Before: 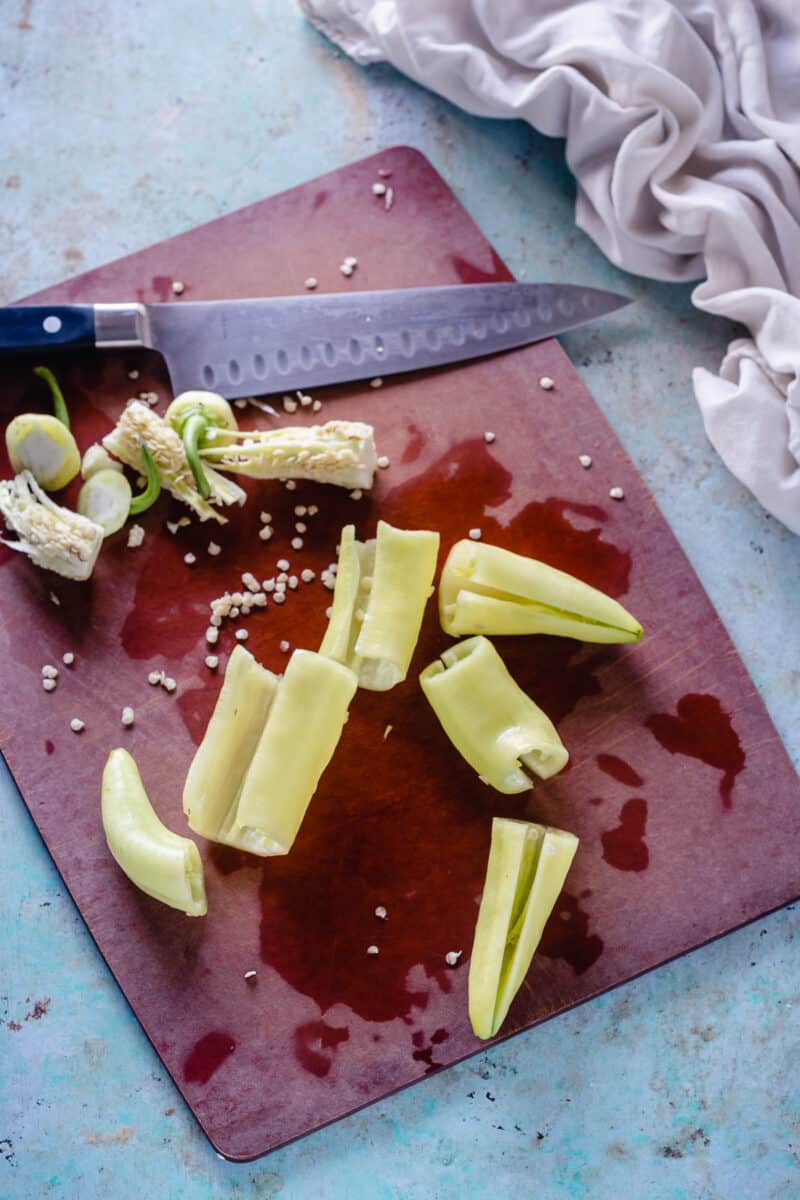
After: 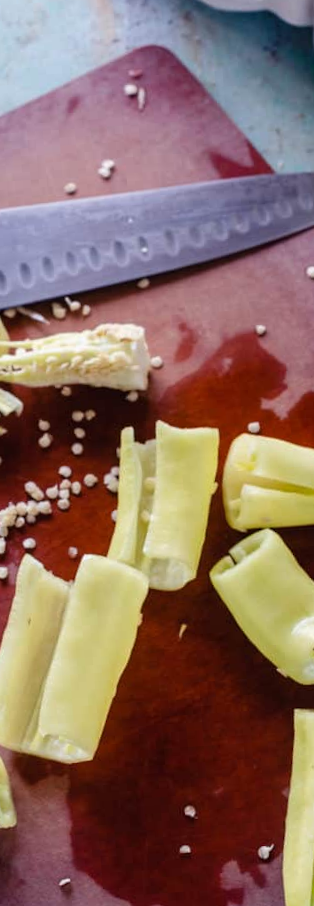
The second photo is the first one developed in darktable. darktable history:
rotate and perspective: rotation -4.2°, shear 0.006, automatic cropping off
crop and rotate: left 29.476%, top 10.214%, right 35.32%, bottom 17.333%
